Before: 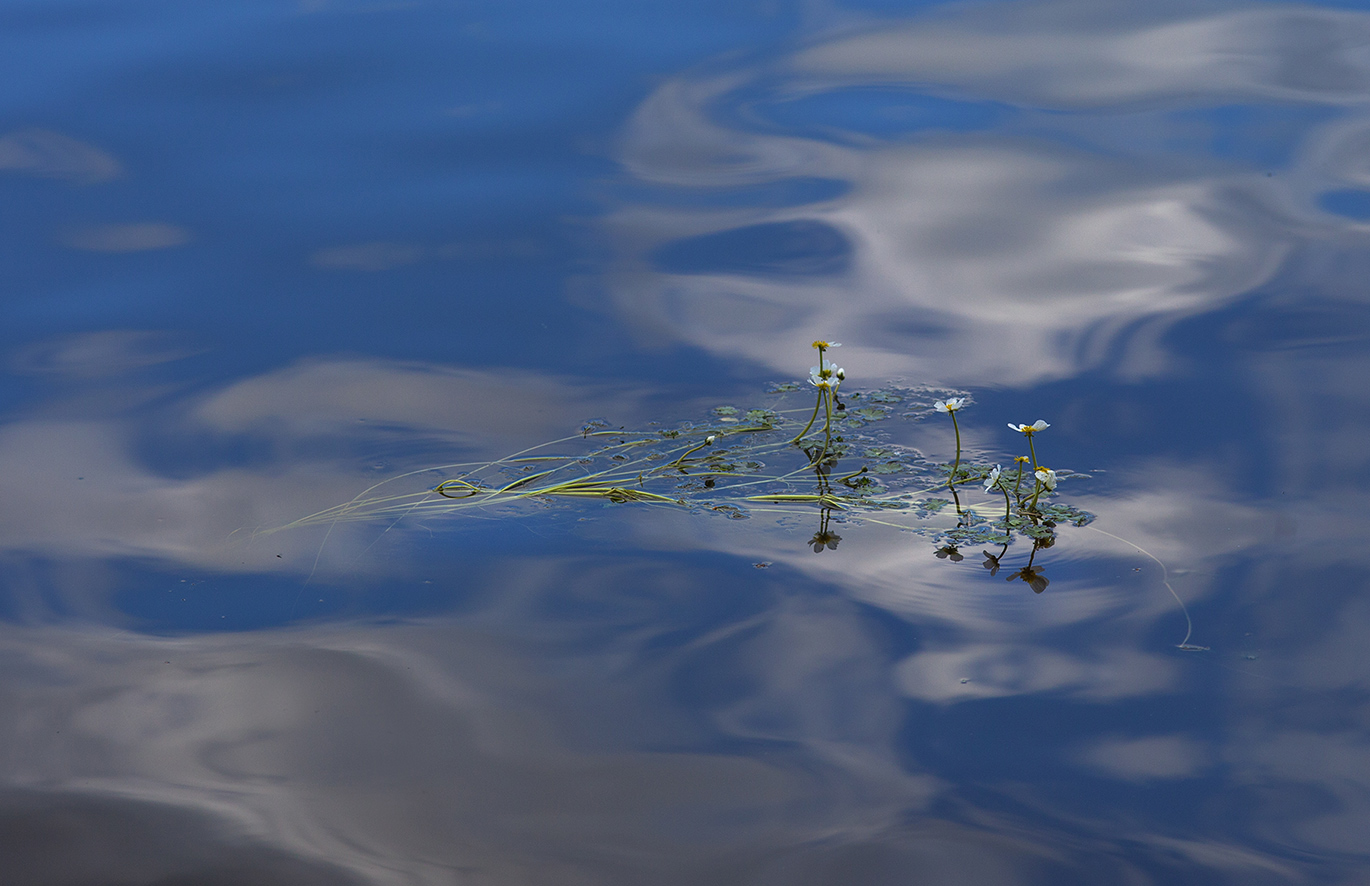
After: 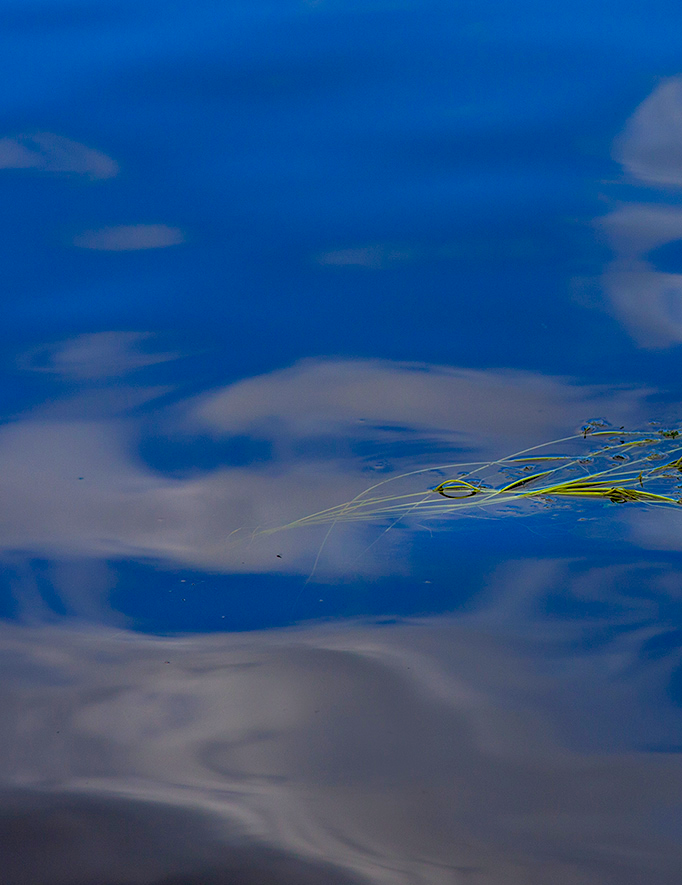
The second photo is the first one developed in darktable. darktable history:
crop and rotate: left 0.025%, top 0%, right 50.168%
exposure: black level correction 0.018, exposure -0.007 EV, compensate exposure bias true, compensate highlight preservation false
color balance rgb: linear chroma grading › global chroma 14.723%, perceptual saturation grading › global saturation 34.213%
